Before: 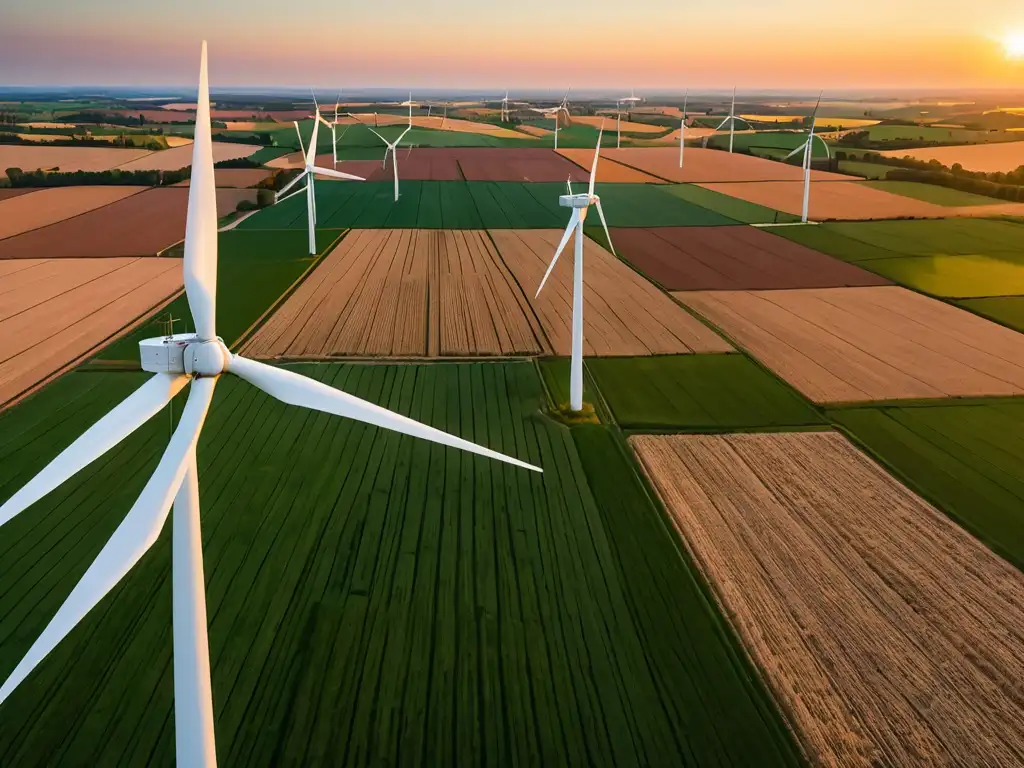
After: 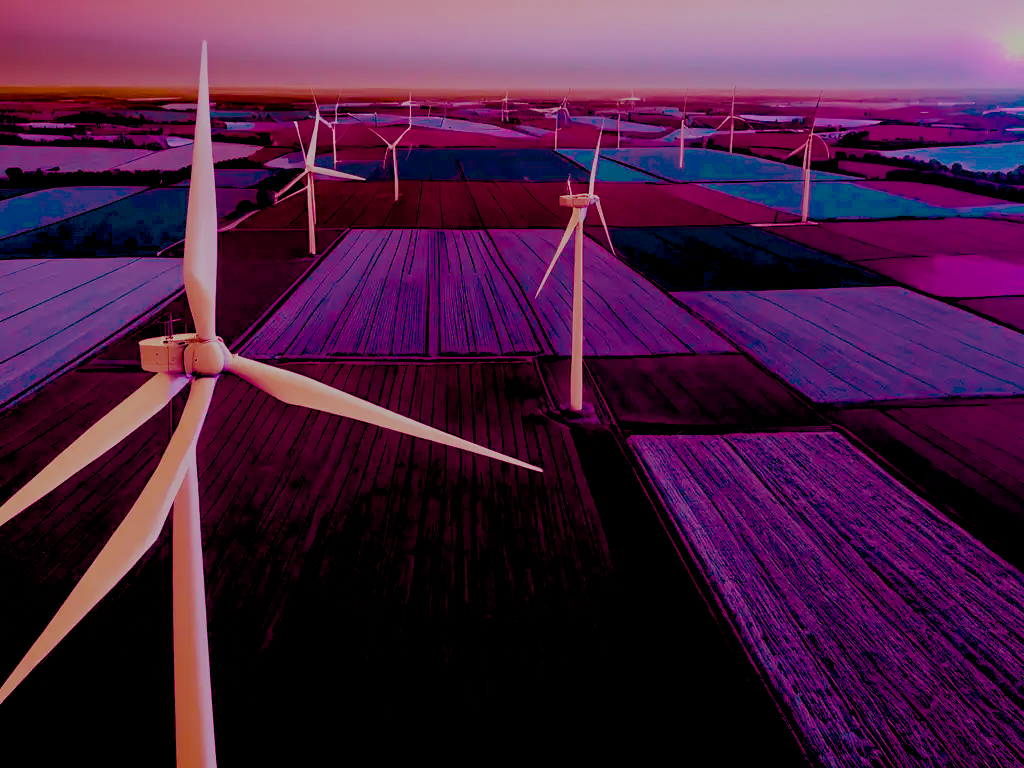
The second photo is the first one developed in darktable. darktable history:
color balance rgb: shadows lift › luminance -18.76%, shadows lift › chroma 35.44%, power › luminance -3.76%, power › hue 142.17°, highlights gain › chroma 7.5%, highlights gain › hue 184.75°, global offset › luminance -0.52%, global offset › chroma 0.91%, global offset › hue 173.36°, shadows fall-off 300%, white fulcrum 2 EV, highlights fall-off 300%, linear chroma grading › shadows 17.19%, linear chroma grading › highlights 61.12%, linear chroma grading › global chroma 50%, hue shift -150.52°, perceptual brilliance grading › global brilliance 12%, mask middle-gray fulcrum 100%, contrast gray fulcrum 38.43%, contrast 35.15%, saturation formula JzAzBz (2021)
color calibration: x 0.37, y 0.382, temperature 4313.32 K
filmic rgb: white relative exposure 8 EV, threshold 3 EV, structure ↔ texture 100%, target black luminance 0%, hardness 2.44, latitude 76.53%, contrast 0.562, shadows ↔ highlights balance 0%, preserve chrominance no, color science v4 (2020), iterations of high-quality reconstruction 10, type of noise poissonian, enable highlight reconstruction true
